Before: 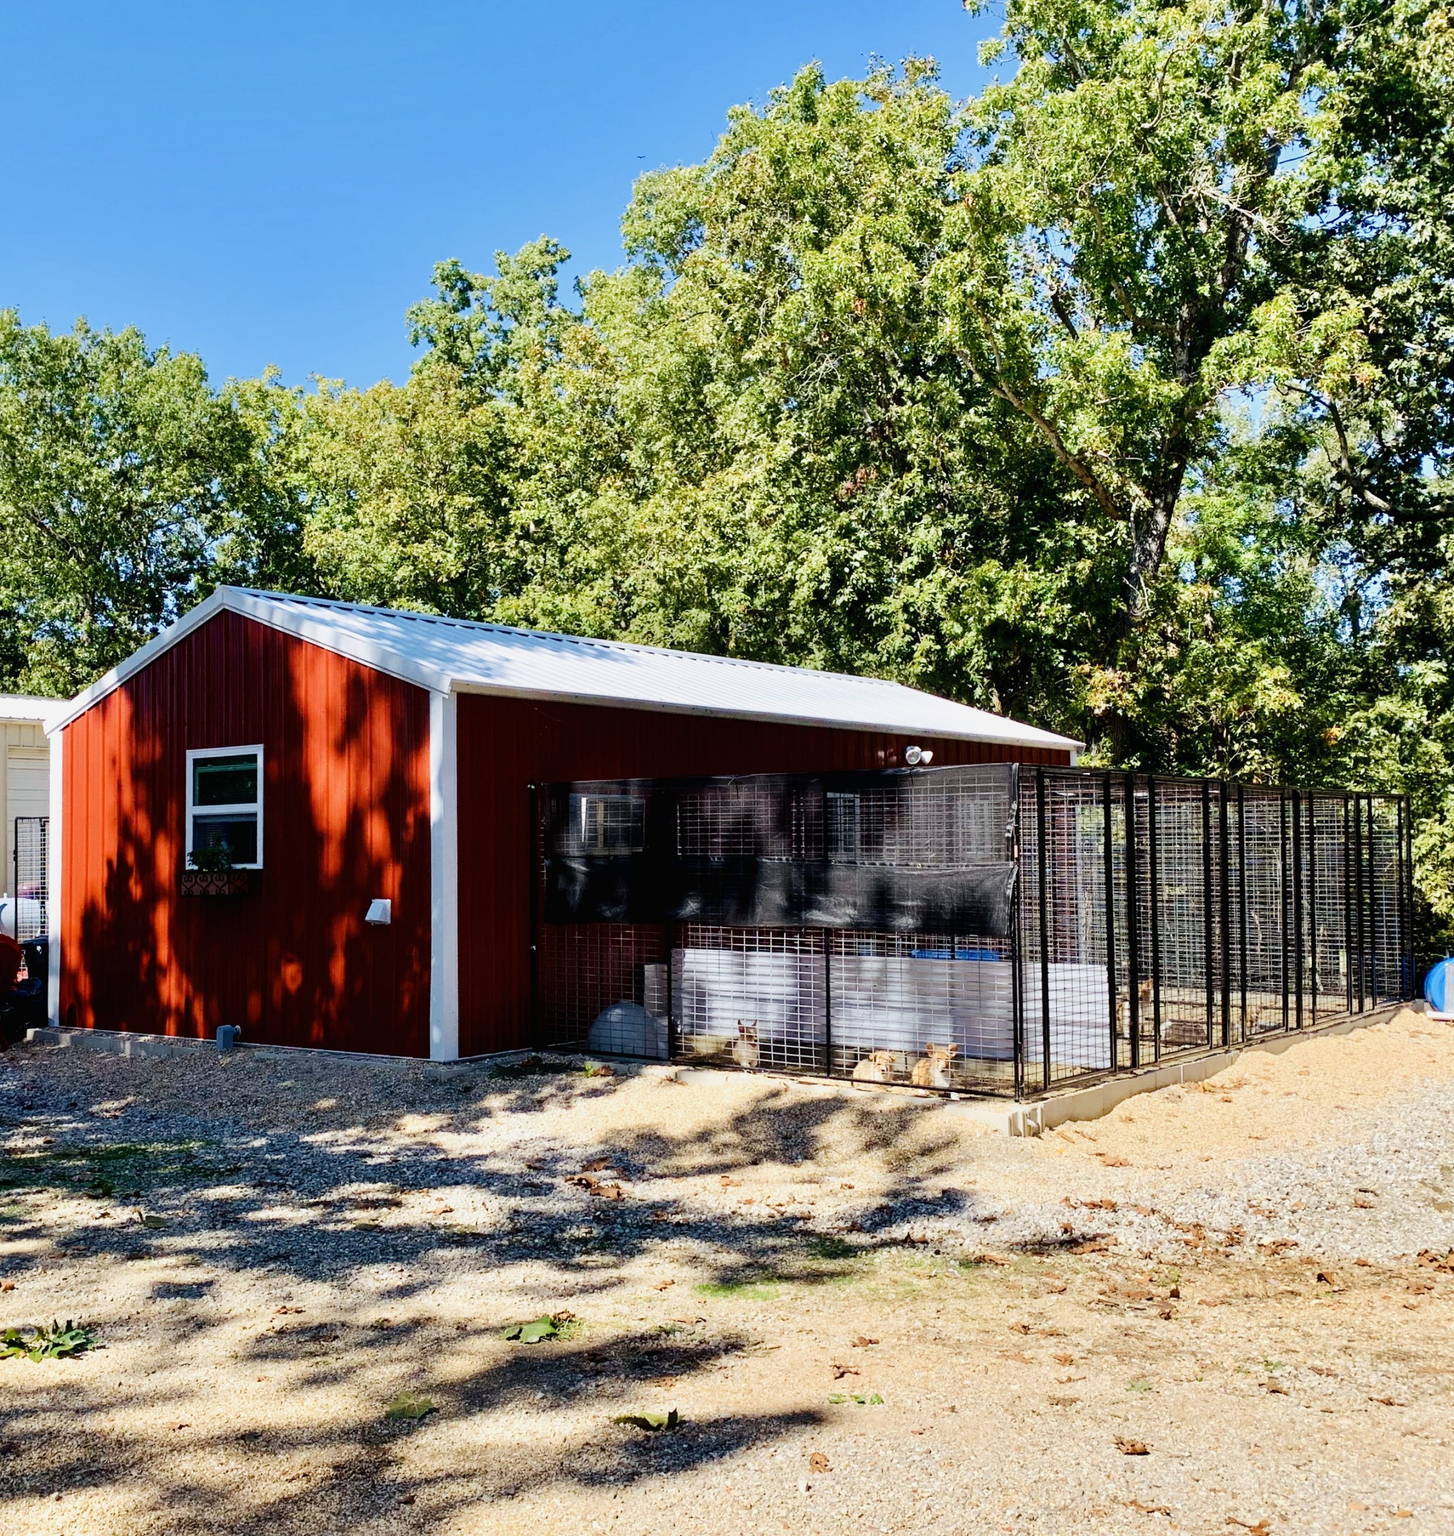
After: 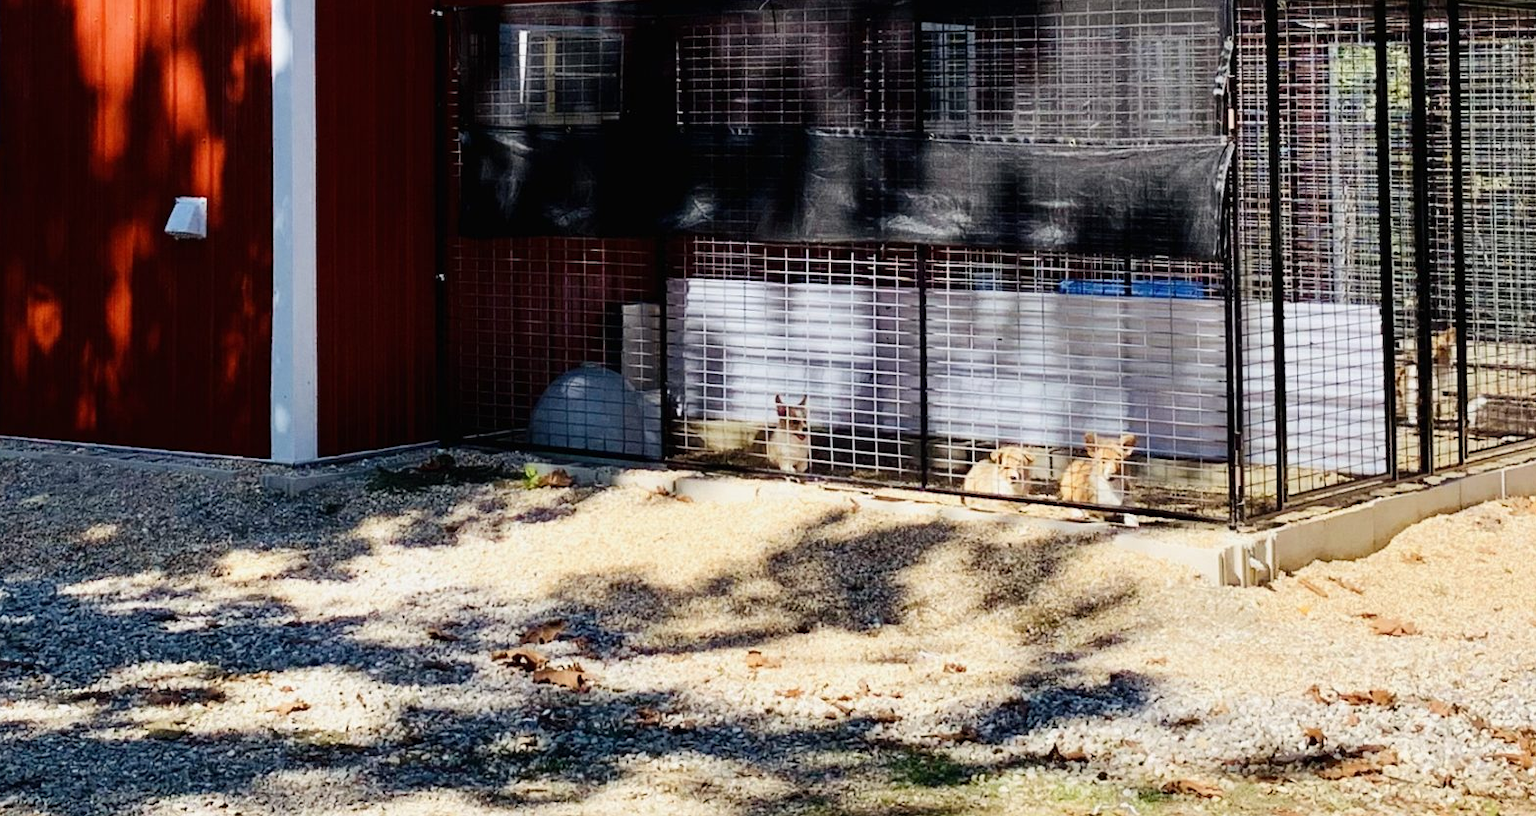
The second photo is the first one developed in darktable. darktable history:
crop: left 18.204%, top 50.726%, right 17.304%, bottom 16.84%
